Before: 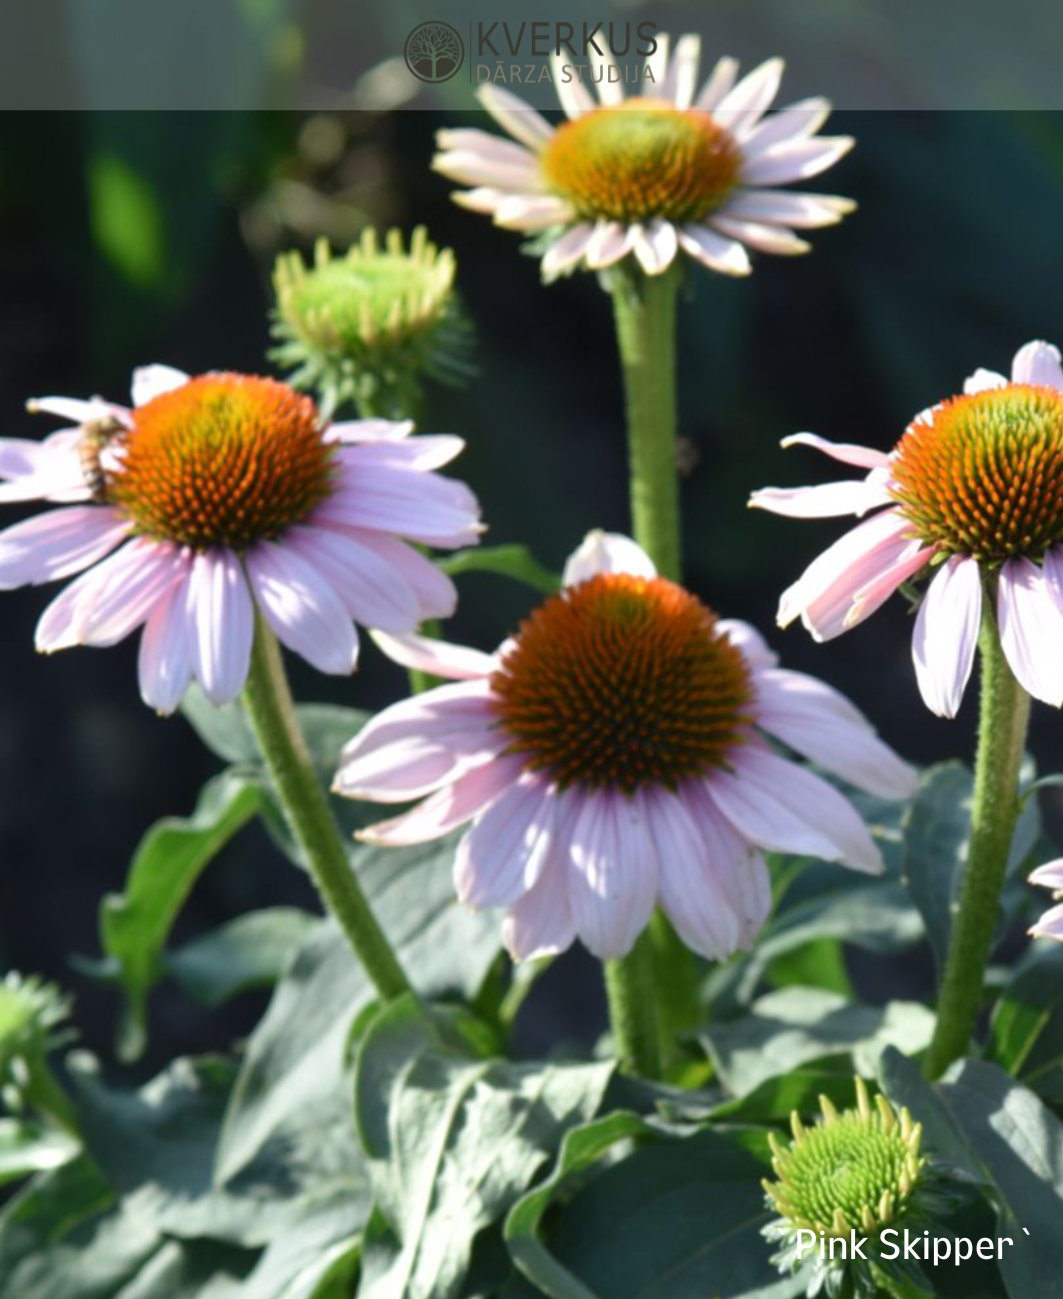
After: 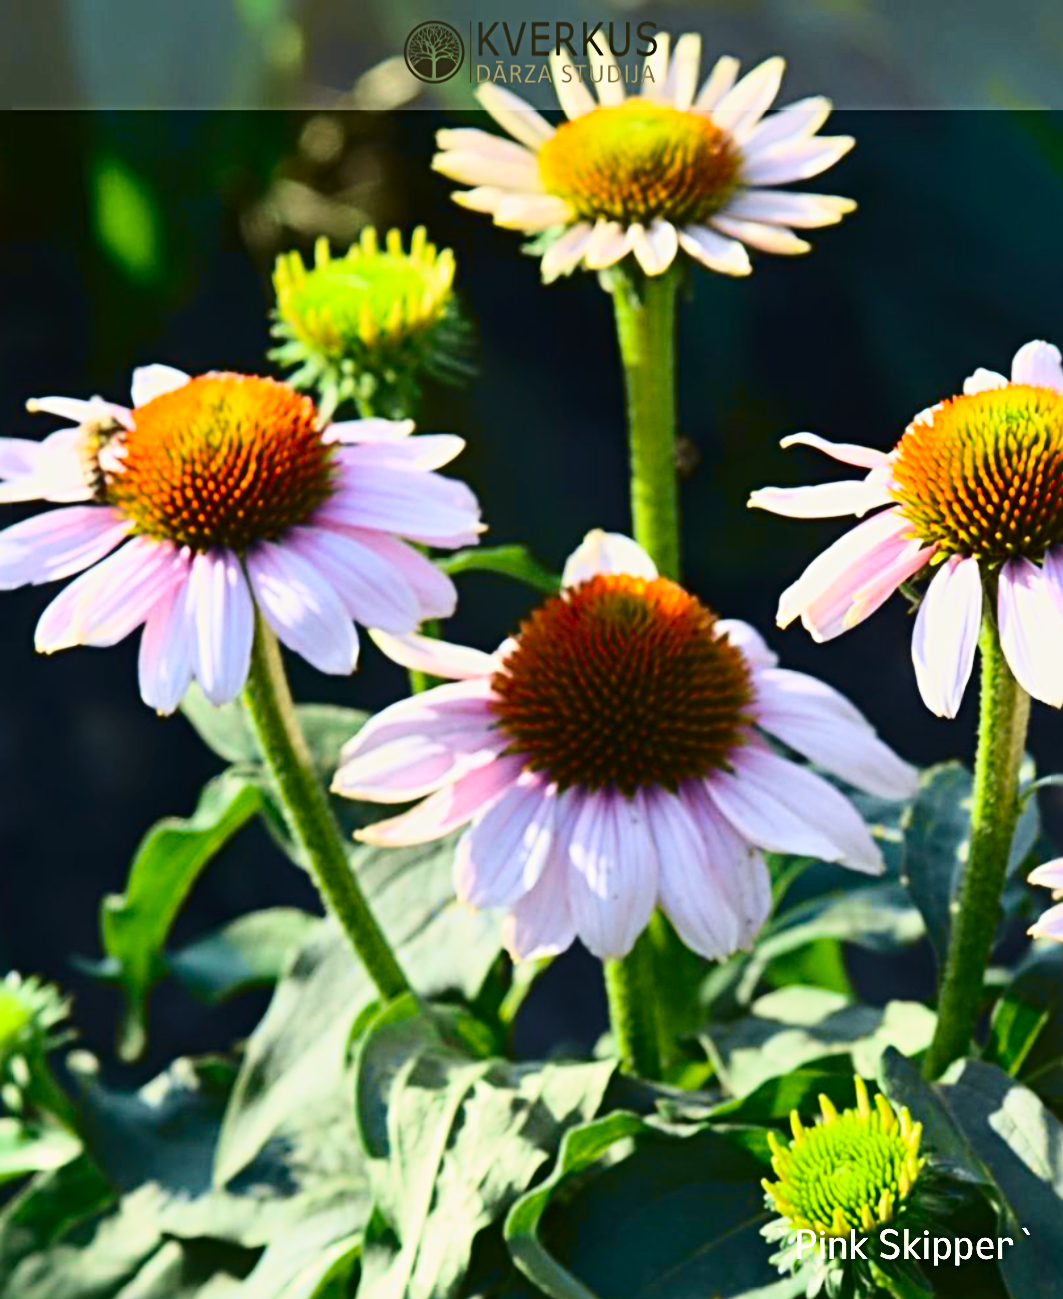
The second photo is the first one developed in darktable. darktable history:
velvia: on, module defaults
sharpen: radius 4.883
tone equalizer: on, module defaults
color correction: highlights a* 0.816, highlights b* 2.78, saturation 1.1
tone curve: curves: ch0 [(0.003, 0.023) (0.071, 0.052) (0.249, 0.201) (0.466, 0.557) (0.625, 0.761) (0.783, 0.9) (0.994, 0.968)]; ch1 [(0, 0) (0.262, 0.227) (0.417, 0.386) (0.469, 0.467) (0.502, 0.498) (0.531, 0.521) (0.576, 0.586) (0.612, 0.634) (0.634, 0.68) (0.686, 0.728) (0.994, 0.987)]; ch2 [(0, 0) (0.262, 0.188) (0.385, 0.353) (0.427, 0.424) (0.495, 0.493) (0.518, 0.544) (0.55, 0.579) (0.595, 0.621) (0.644, 0.748) (1, 1)], color space Lab, independent channels, preserve colors none
